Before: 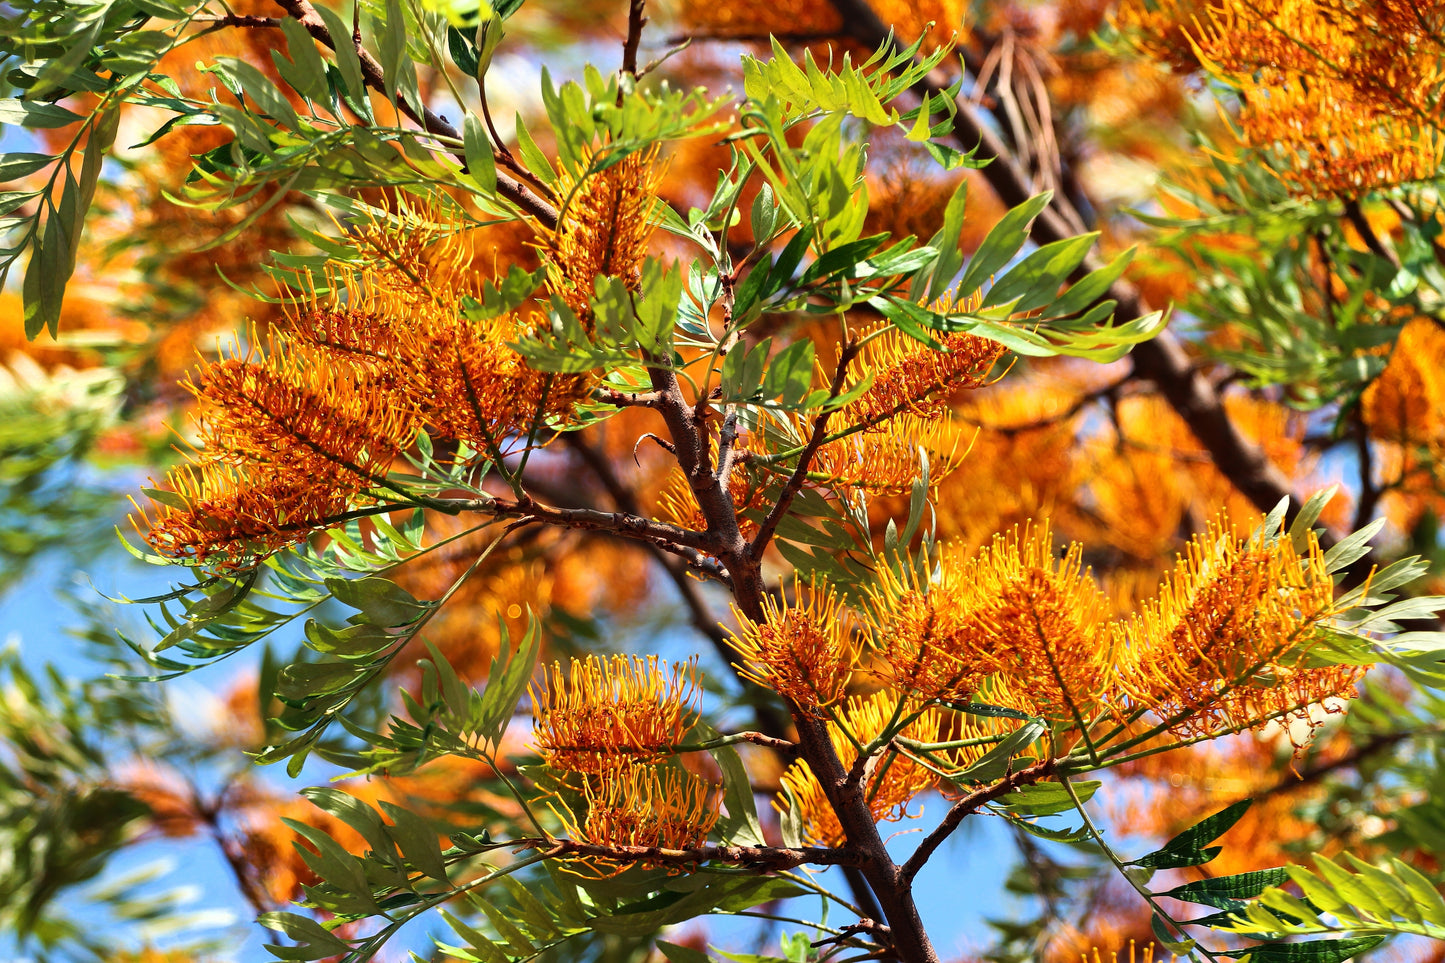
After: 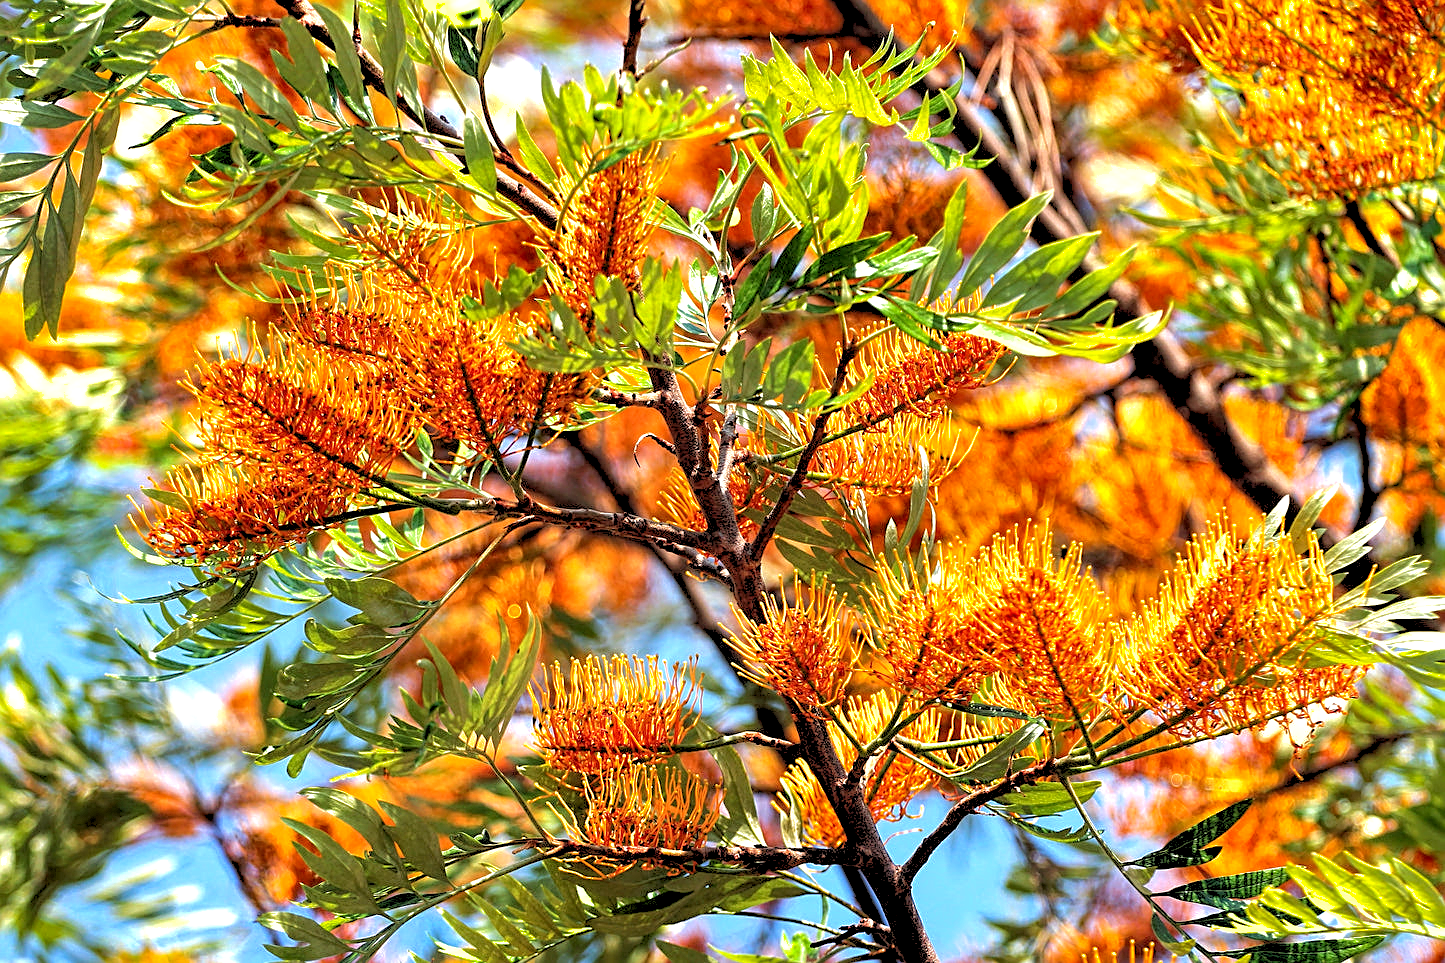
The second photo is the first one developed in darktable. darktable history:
local contrast: highlights 100%, shadows 100%, detail 200%, midtone range 0.2
shadows and highlights: on, module defaults
exposure: black level correction 0, exposure 0.7 EV, compensate exposure bias true, compensate highlight preservation false
rgb levels: preserve colors sum RGB, levels [[0.038, 0.433, 0.934], [0, 0.5, 1], [0, 0.5, 1]]
sharpen: on, module defaults
